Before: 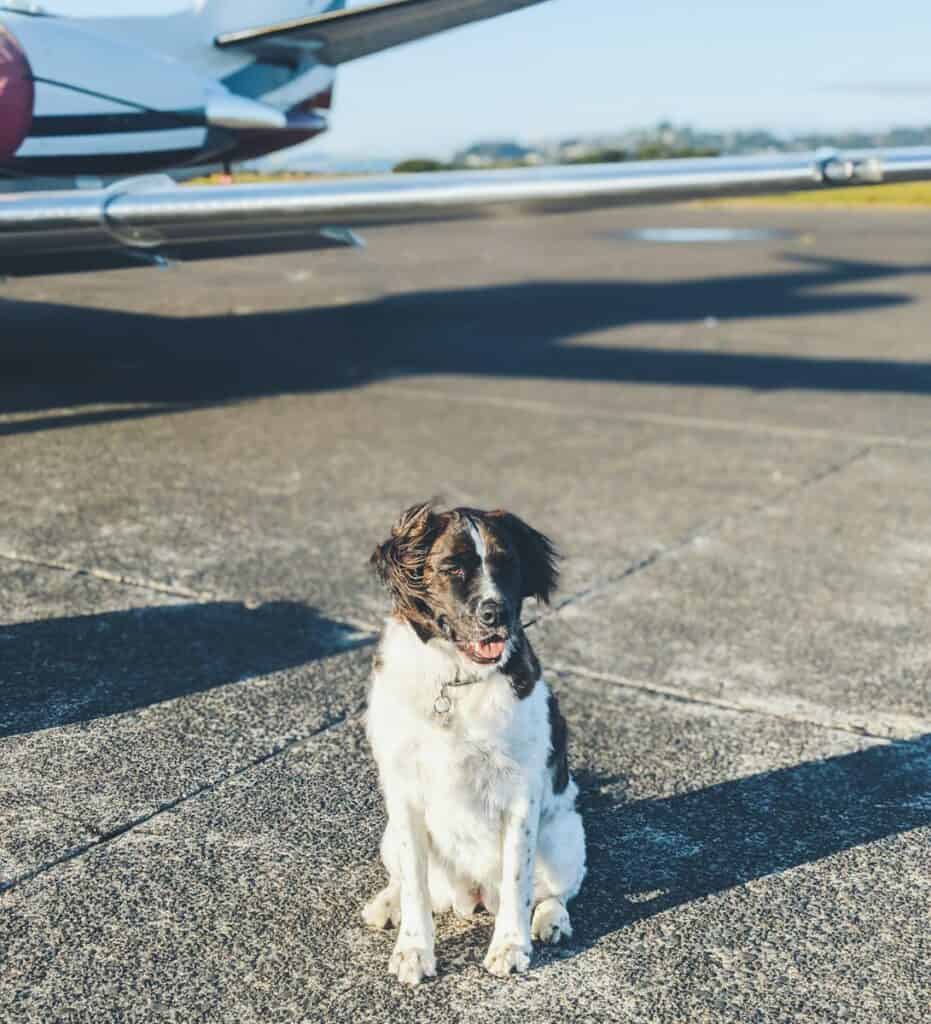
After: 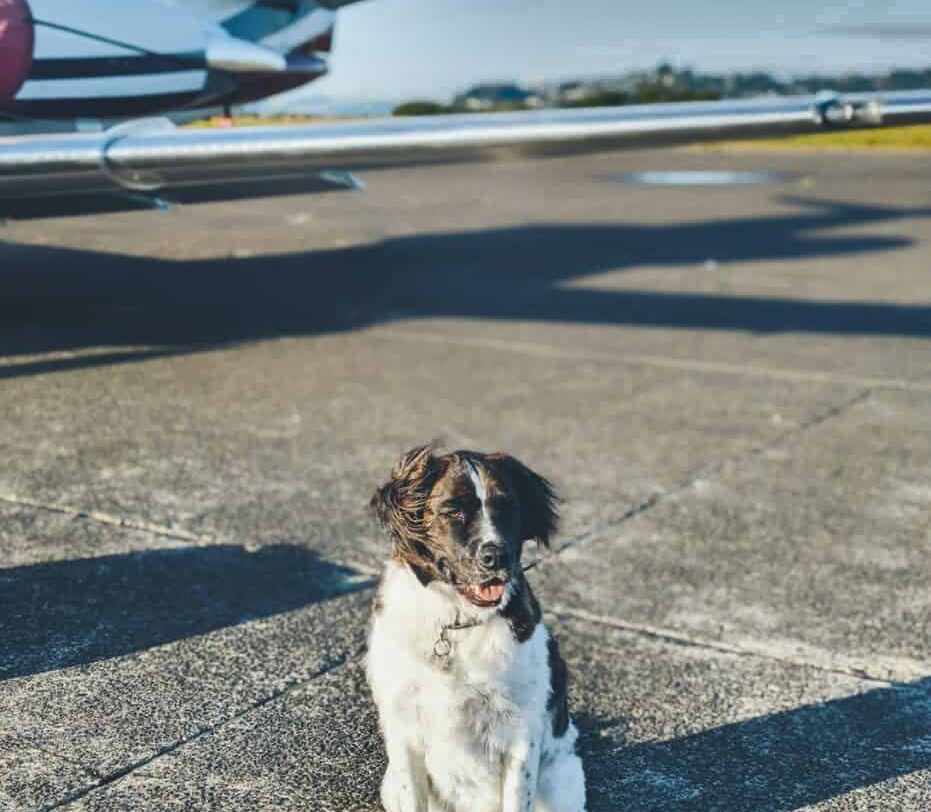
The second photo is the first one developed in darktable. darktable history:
shadows and highlights: shadows 17.41, highlights -83.72, soften with gaussian
crop and rotate: top 5.658%, bottom 14.953%
